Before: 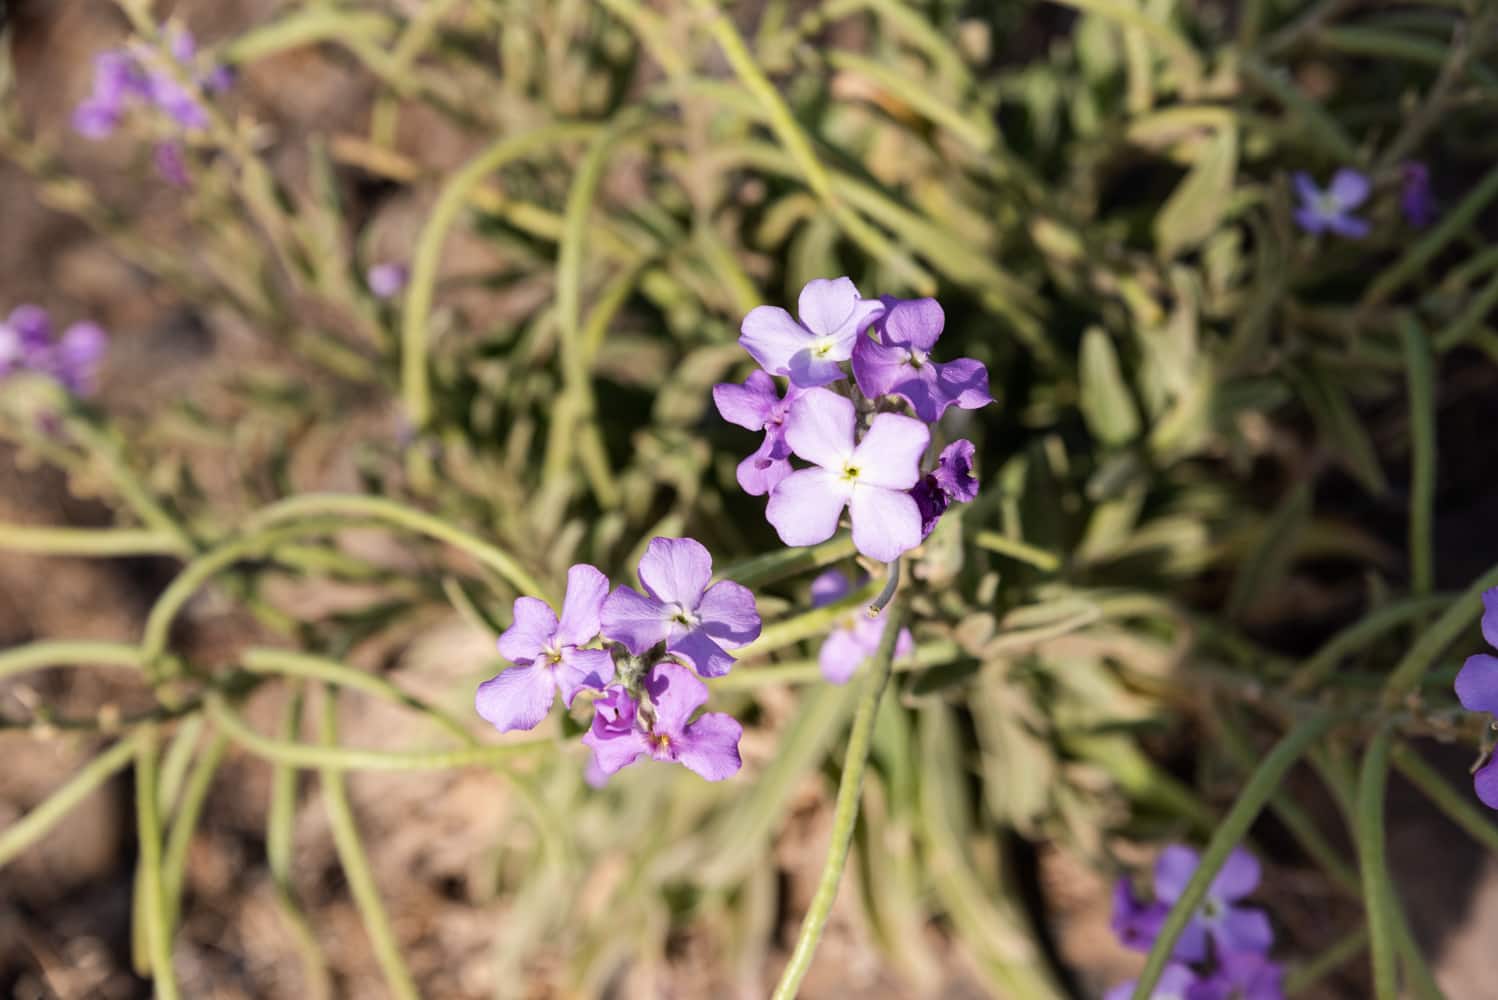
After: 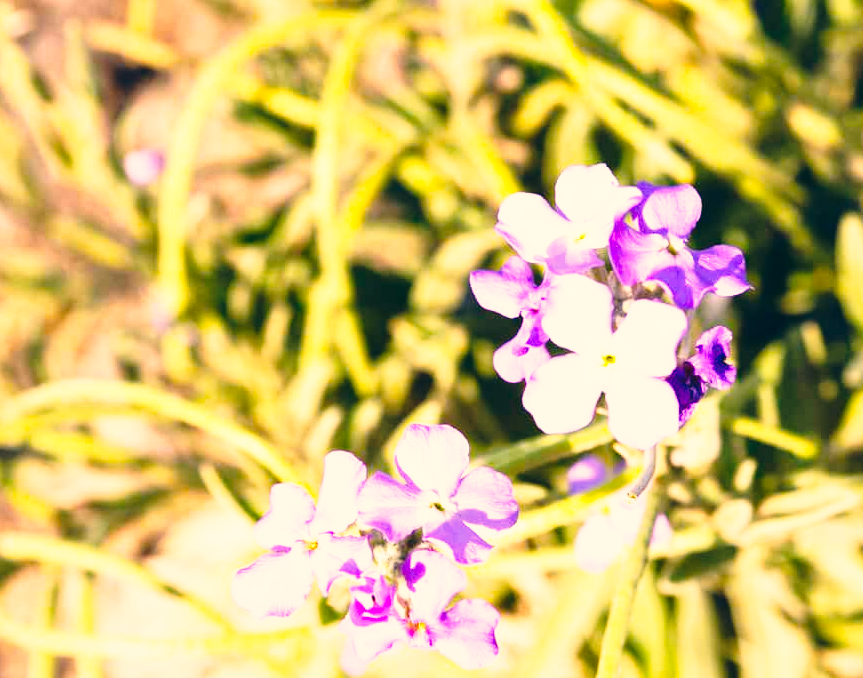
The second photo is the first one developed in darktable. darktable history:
color balance rgb: power › hue 312.56°, linear chroma grading › global chroma -0.402%, perceptual saturation grading › global saturation 30.625%, contrast -9.969%
color correction: highlights a* 10.37, highlights b* 14.36, shadows a* -9.59, shadows b* -14.85
crop: left 16.241%, top 11.371%, right 26.138%, bottom 20.786%
local contrast: mode bilateral grid, contrast 20, coarseness 50, detail 120%, midtone range 0.2
exposure: black level correction -0.002, exposure 0.707 EV, compensate exposure bias true, compensate highlight preservation false
tone equalizer: edges refinement/feathering 500, mask exposure compensation -1.57 EV, preserve details no
base curve: curves: ch0 [(0, 0) (0.026, 0.03) (0.109, 0.232) (0.351, 0.748) (0.669, 0.968) (1, 1)], preserve colors none
